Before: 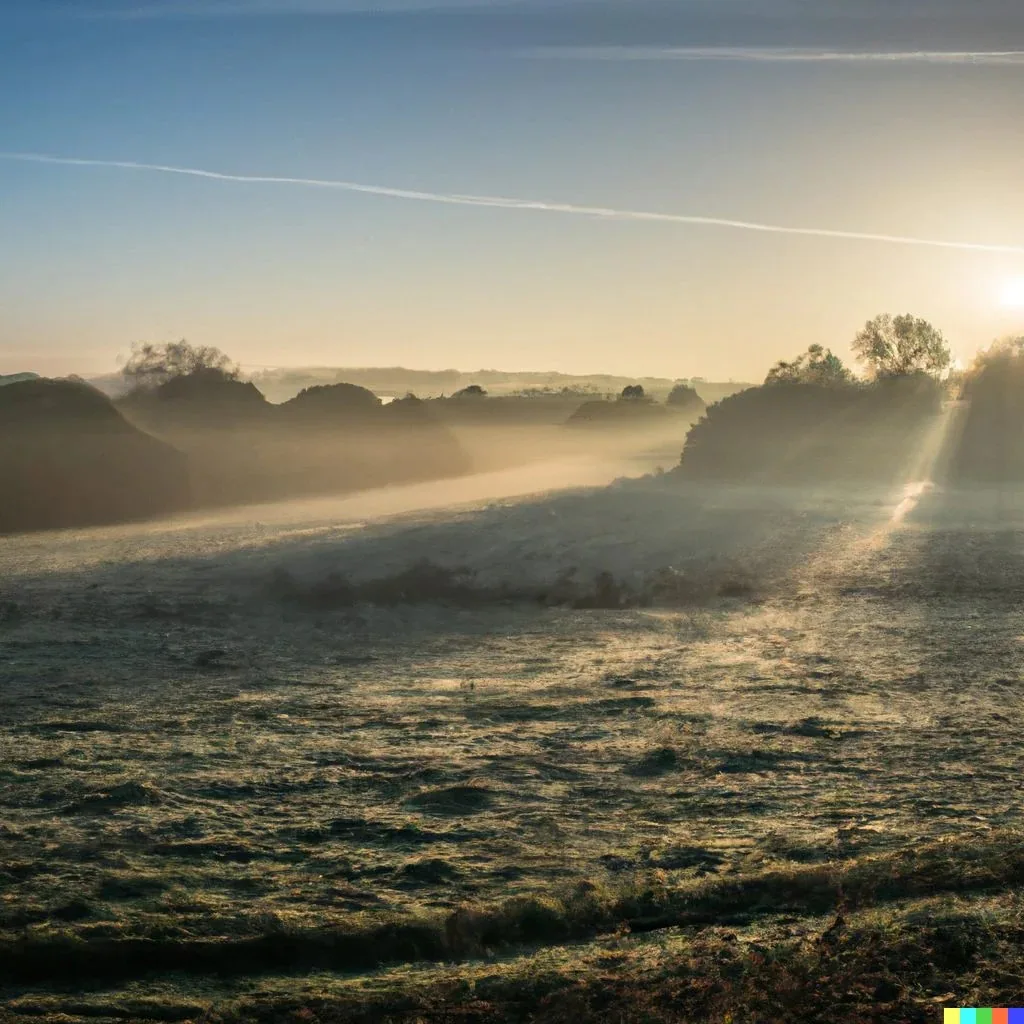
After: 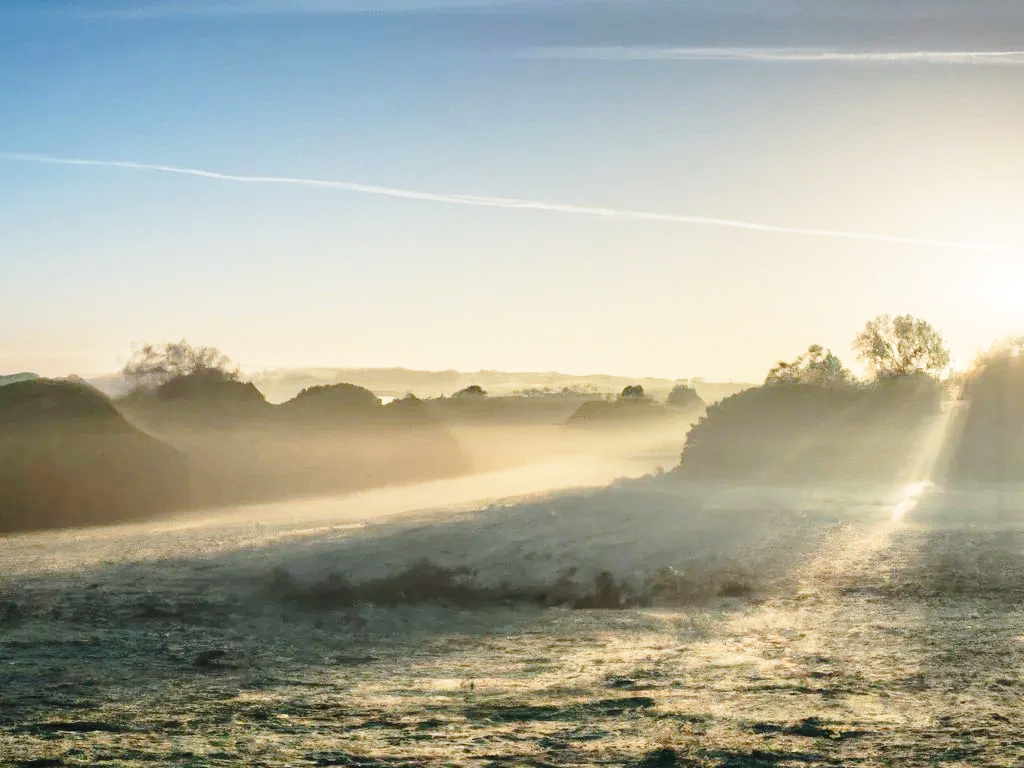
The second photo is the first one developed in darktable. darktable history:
crop: bottom 24.988%
base curve: curves: ch0 [(0, 0) (0.028, 0.03) (0.121, 0.232) (0.46, 0.748) (0.859, 0.968) (1, 1)], preserve colors none
